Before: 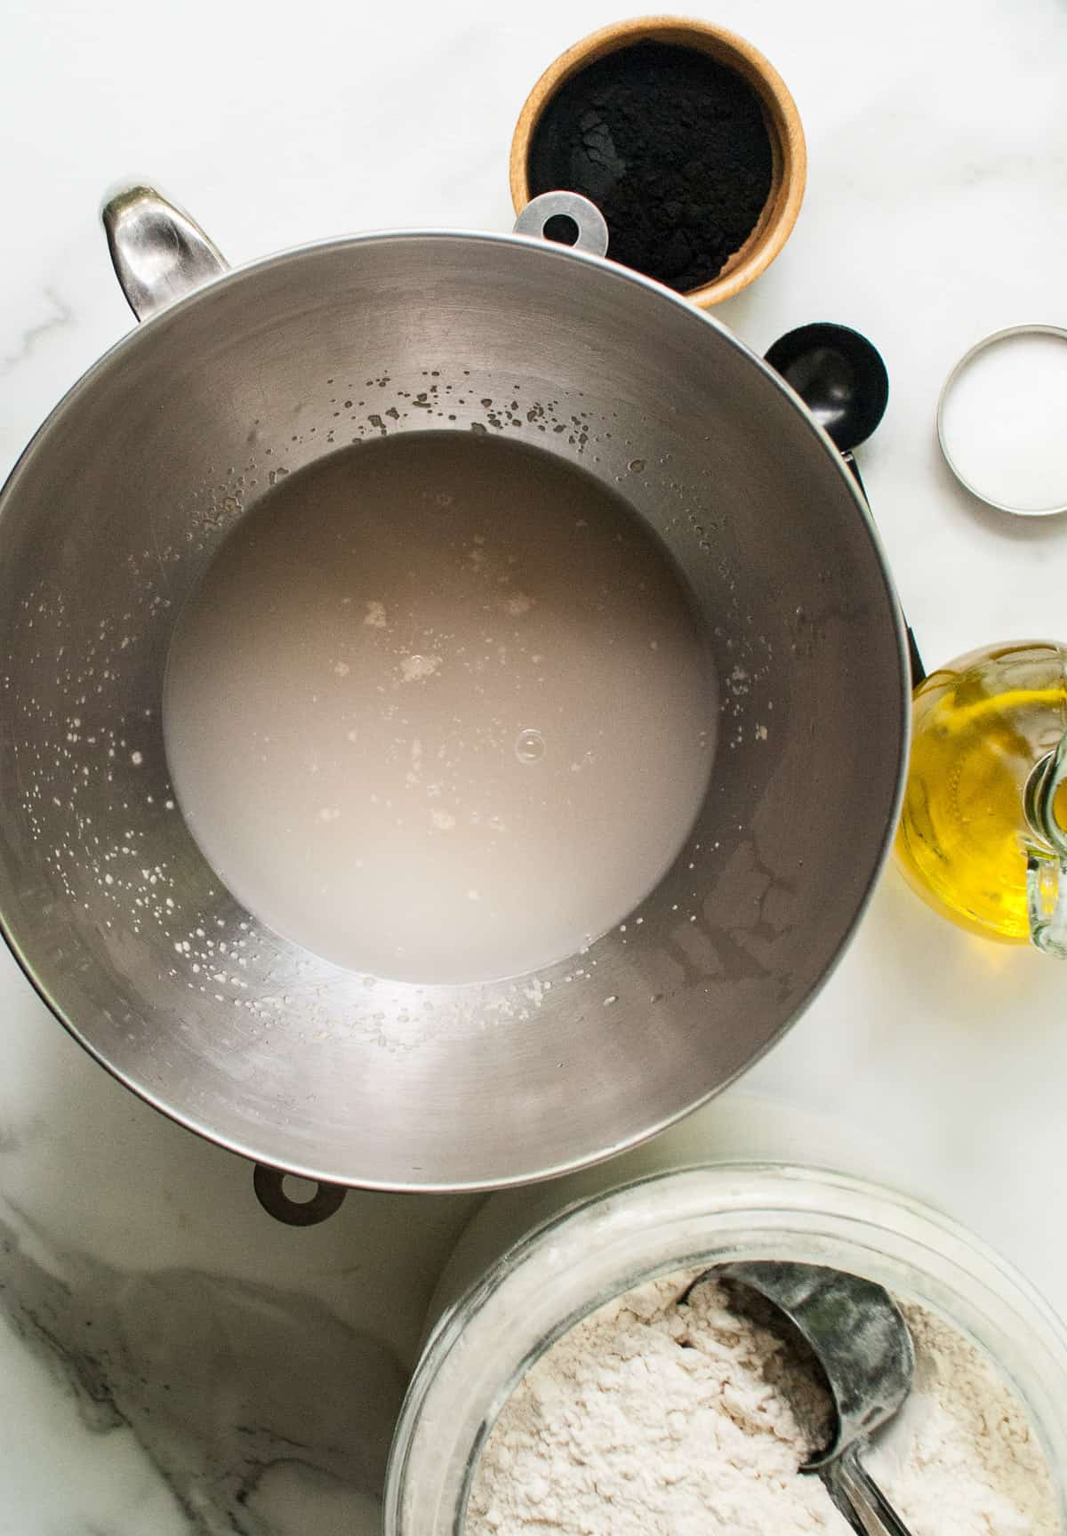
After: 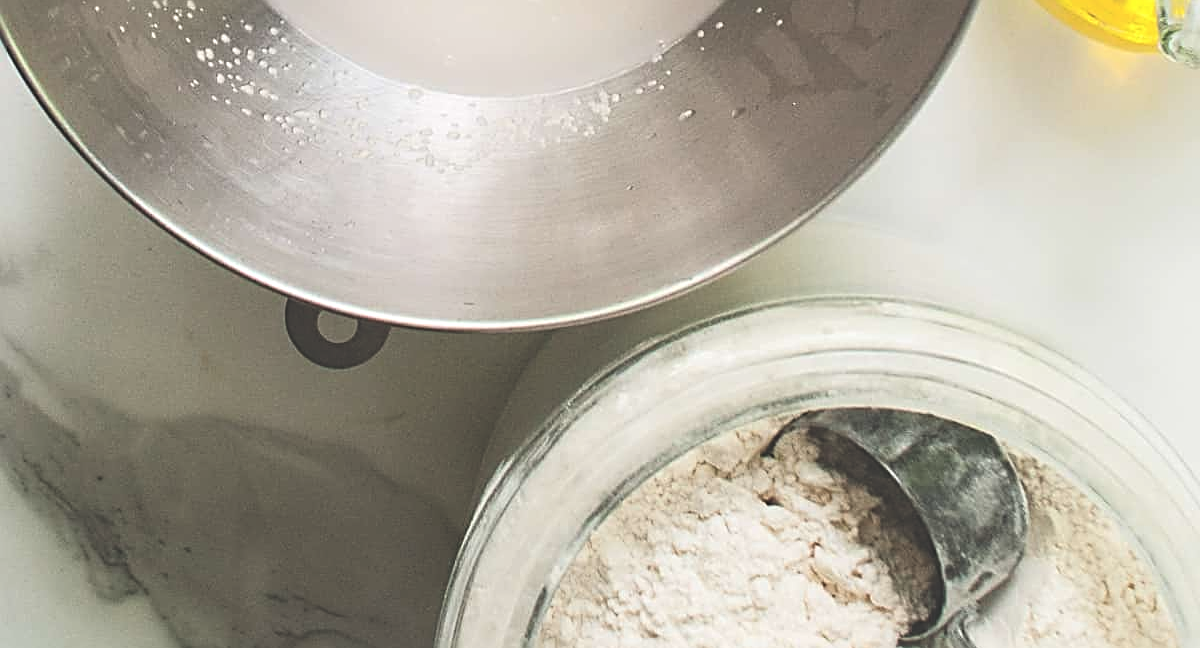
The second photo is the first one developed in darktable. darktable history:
sharpen: radius 2.571, amount 0.689
contrast brightness saturation: contrast 0.046, brightness 0.059, saturation 0.012
exposure: black level correction -0.03, compensate highlight preservation false
crop and rotate: top 58.502%, bottom 3.942%
